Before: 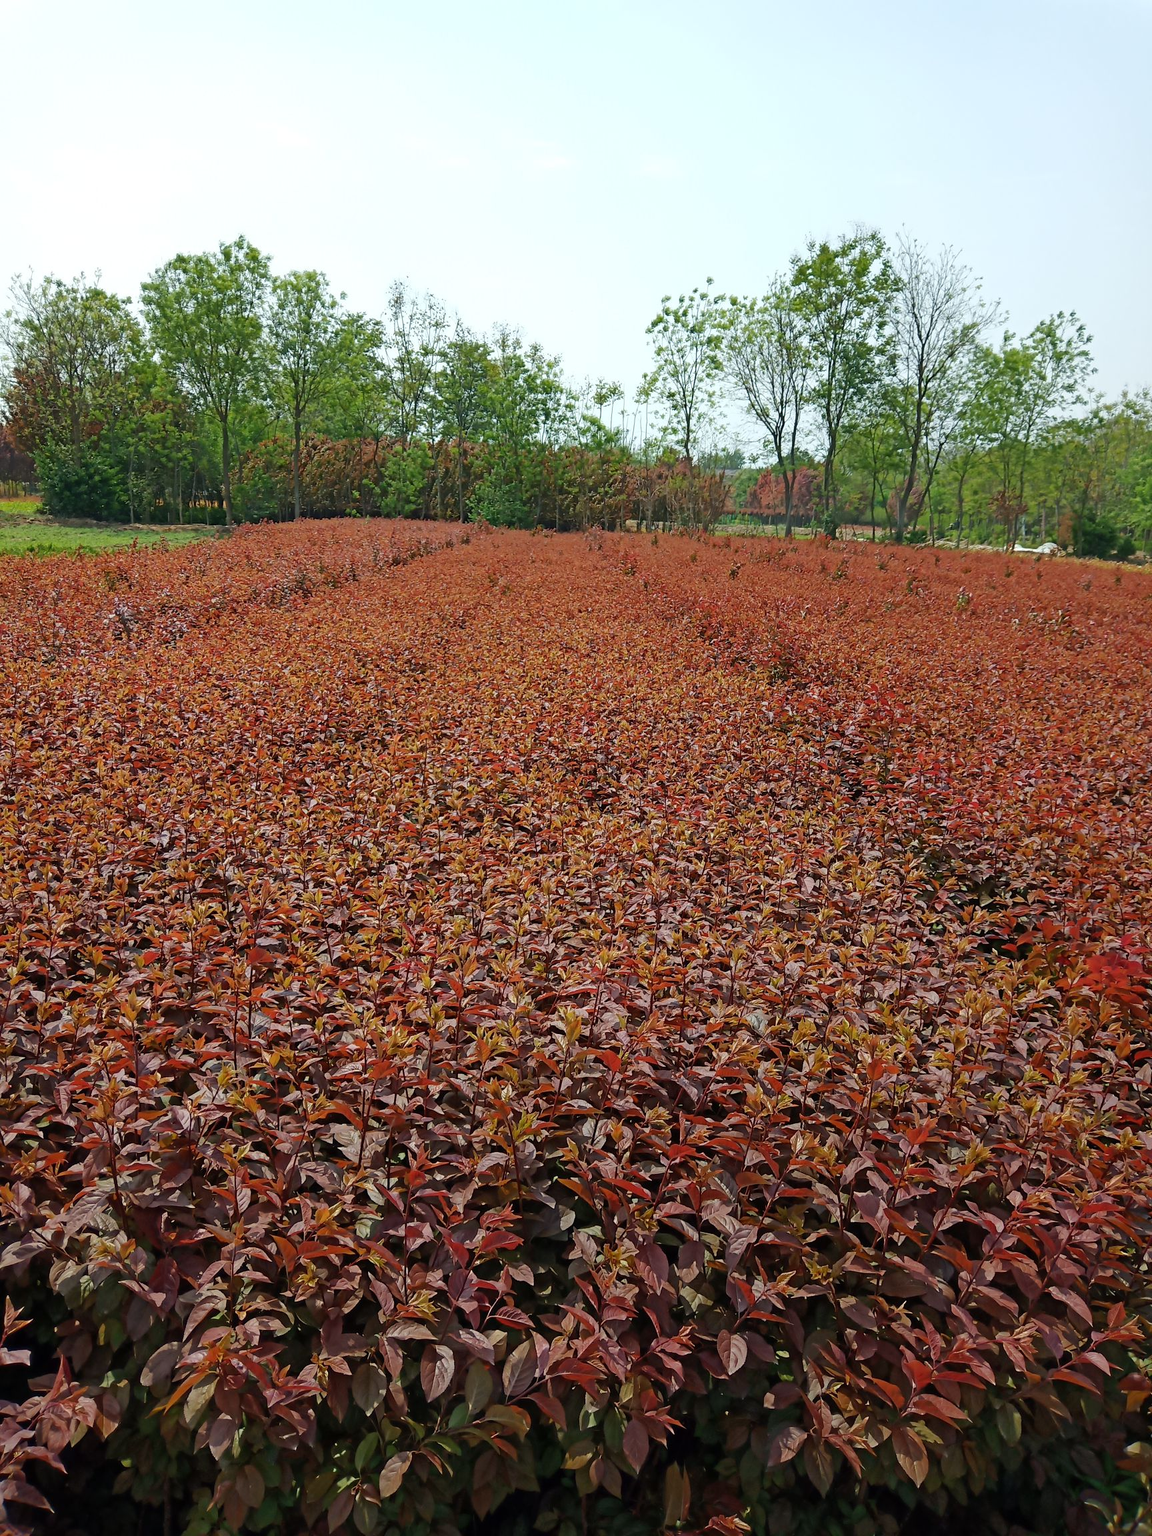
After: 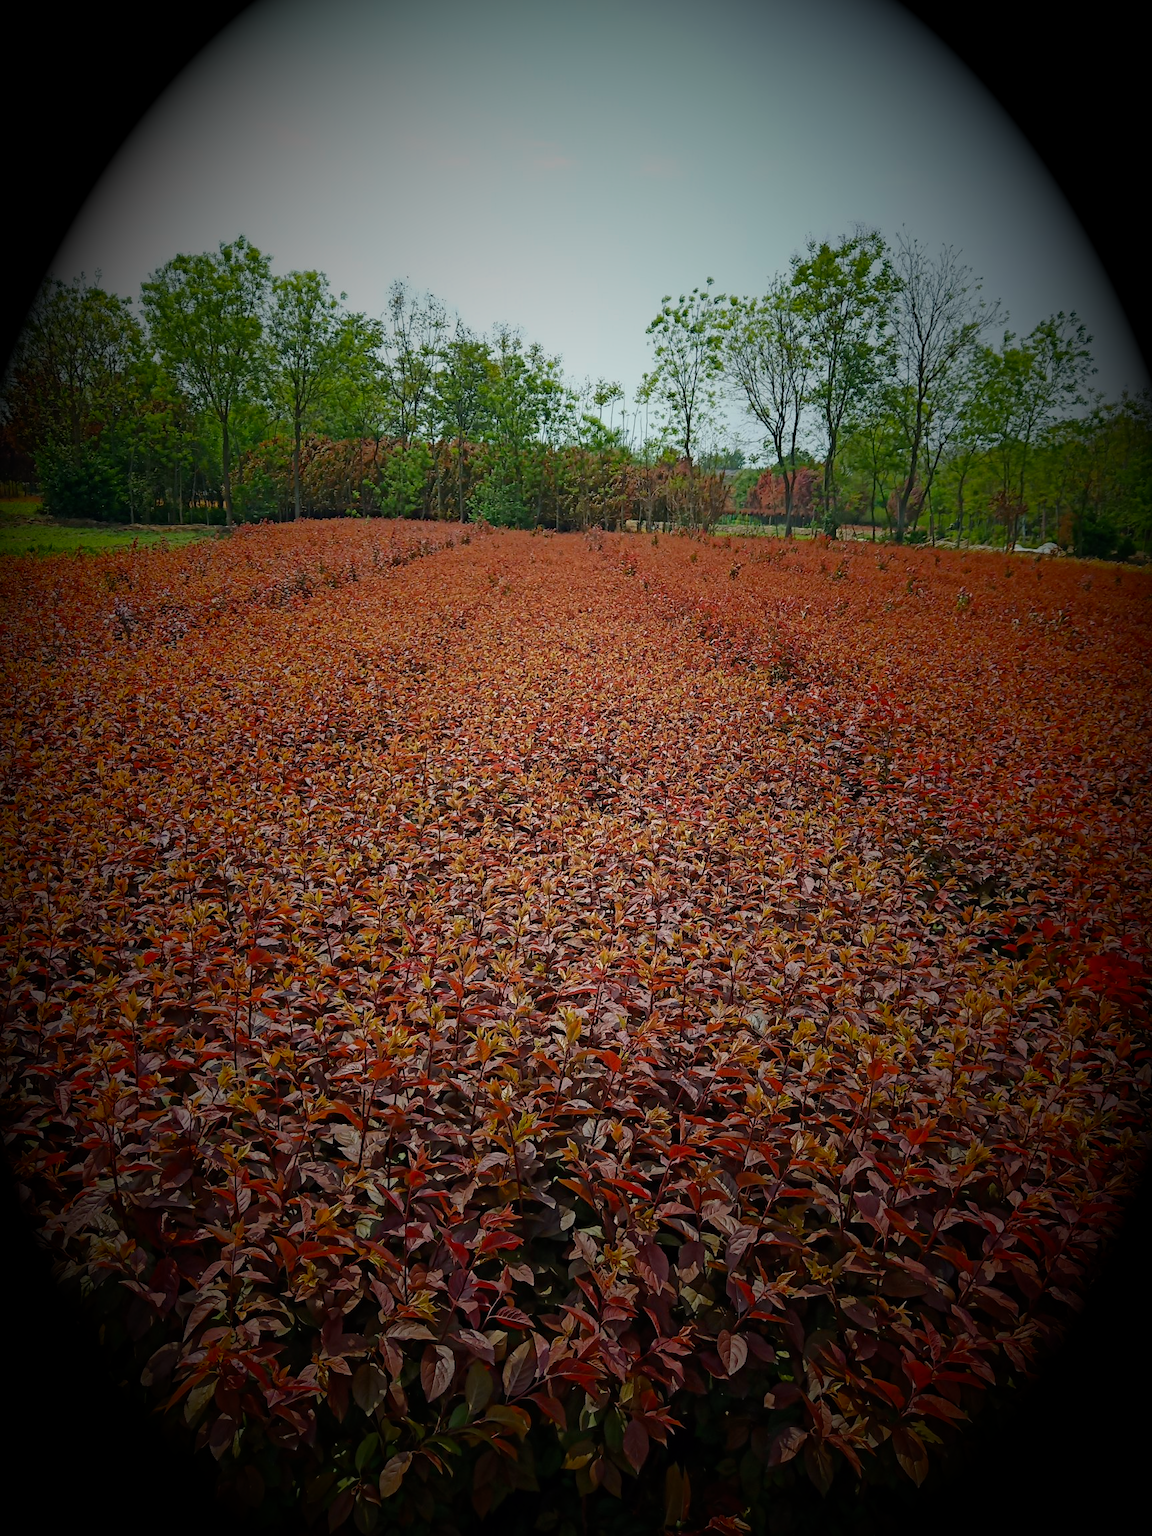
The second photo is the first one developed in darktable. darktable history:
vignetting: fall-off start 15.9%, fall-off radius 100%, brightness -1, saturation 0.5, width/height ratio 0.719
haze removal: compatibility mode true, adaptive false
